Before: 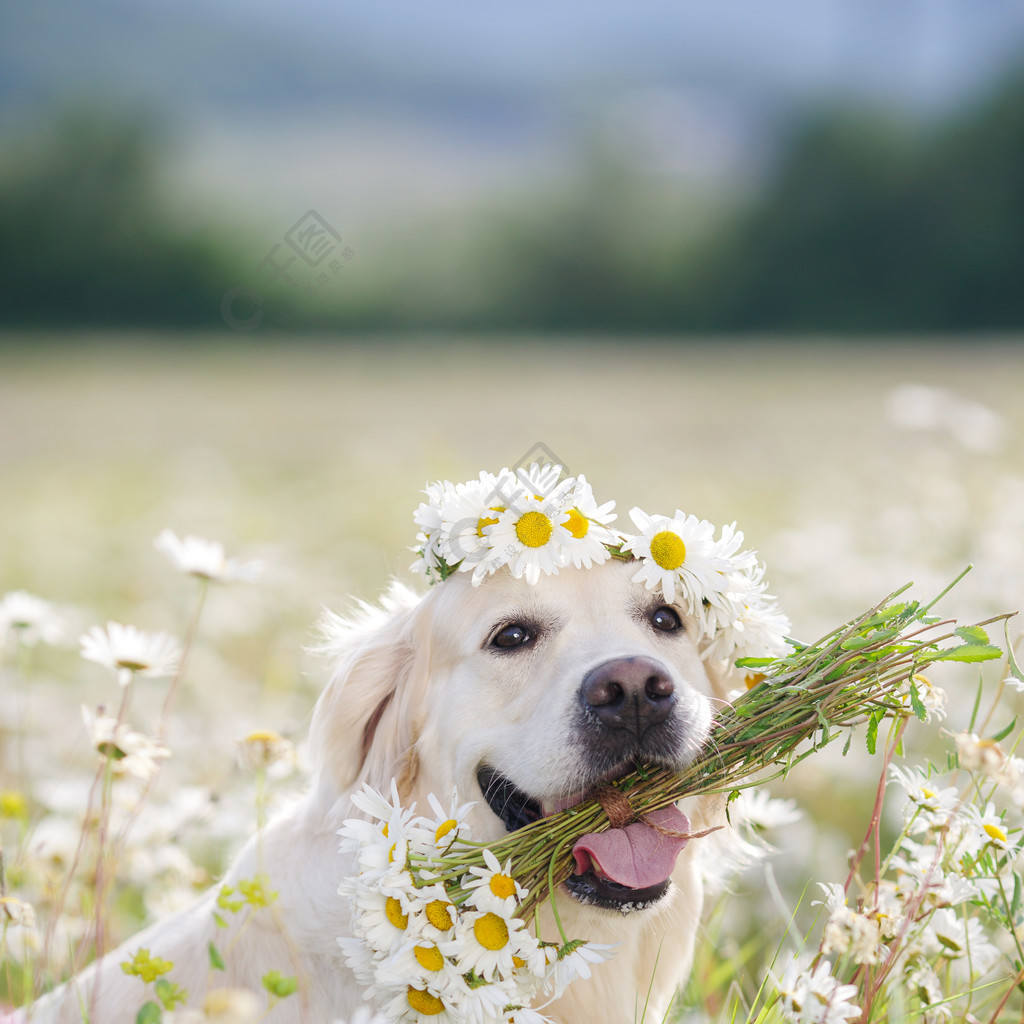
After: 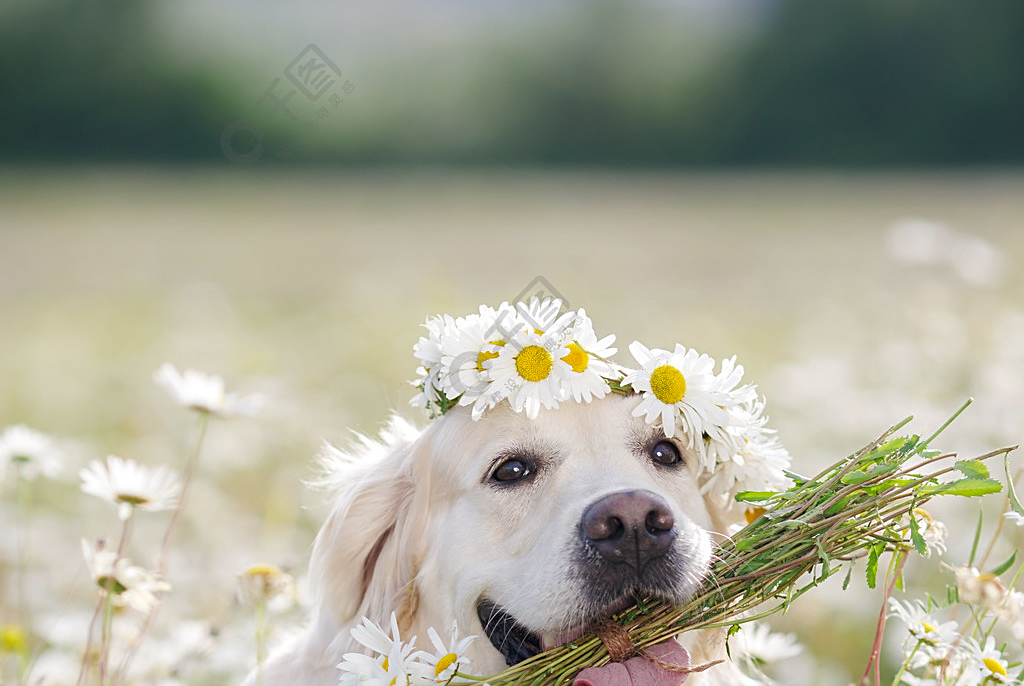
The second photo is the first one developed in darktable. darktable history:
shadows and highlights: shadows 25.1, highlights -25.74
crop: top 16.252%, bottom 16.7%
sharpen: on, module defaults
